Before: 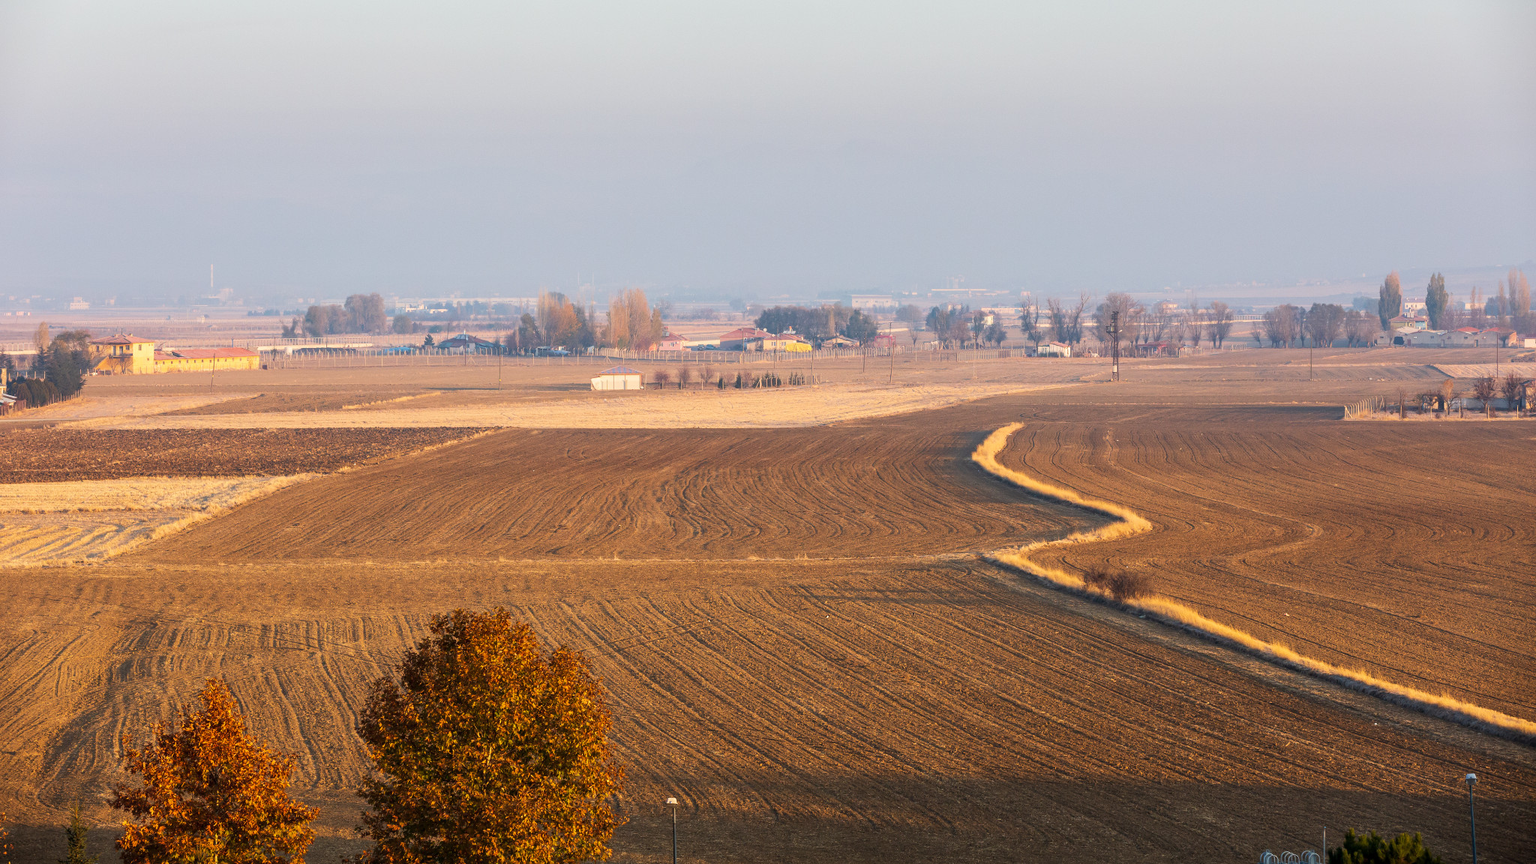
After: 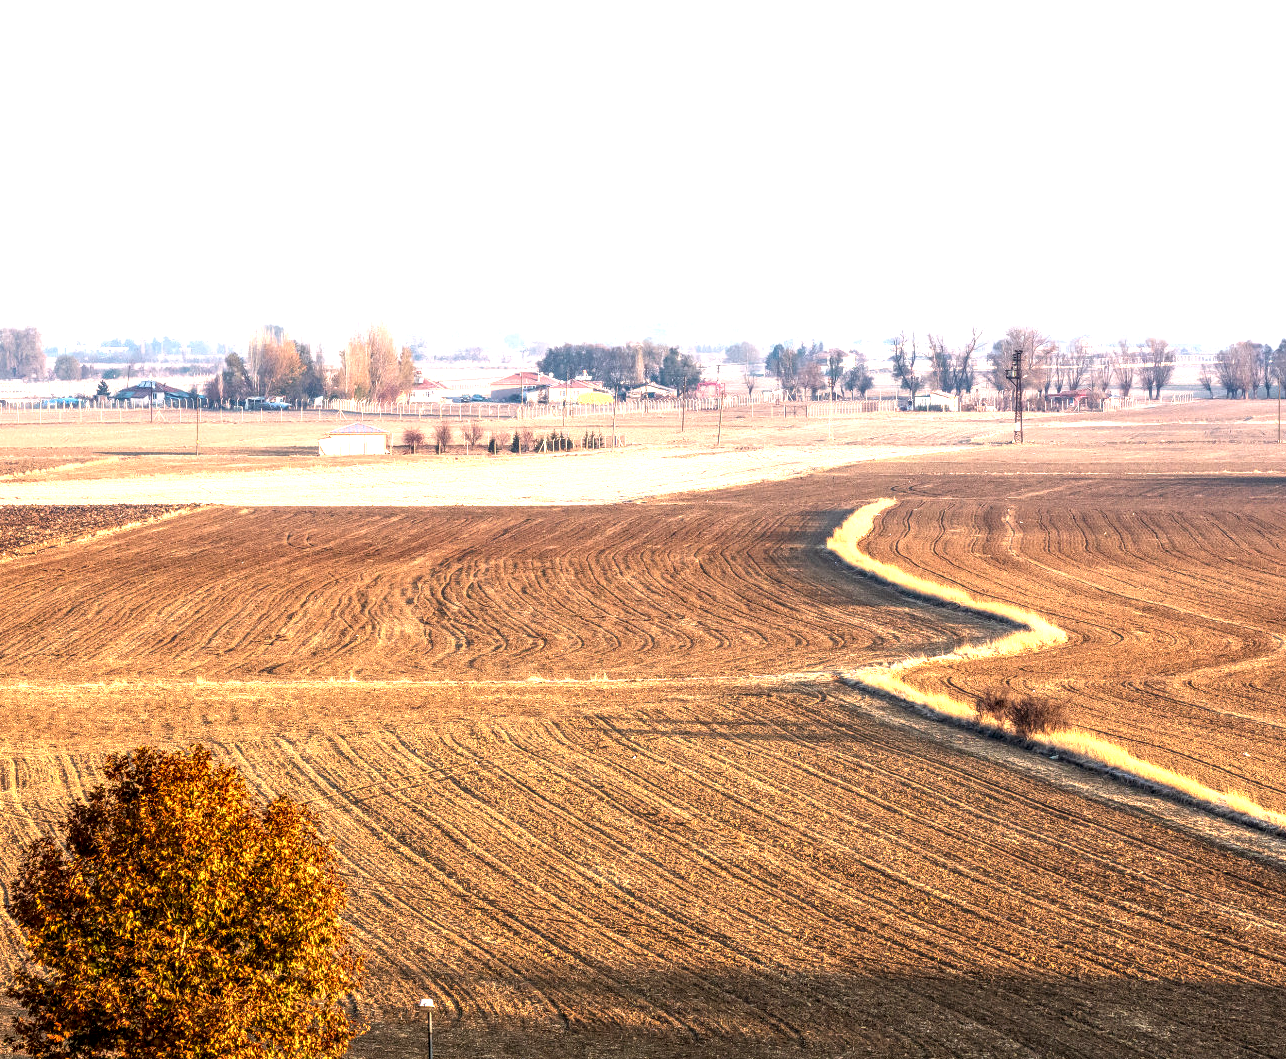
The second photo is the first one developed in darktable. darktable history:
local contrast: highlights 18%, detail 187%
exposure: exposure 1.205 EV, compensate highlight preservation false
crop and rotate: left 22.935%, top 5.643%, right 14.229%, bottom 2.346%
